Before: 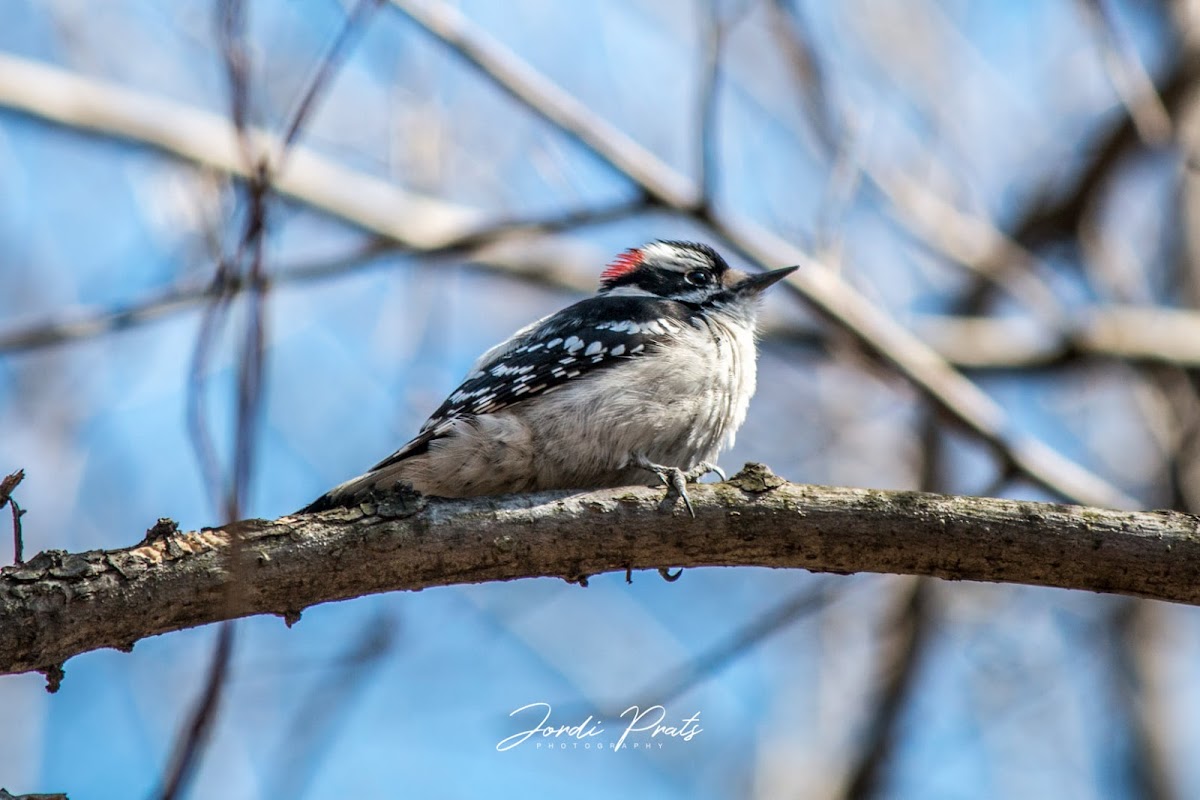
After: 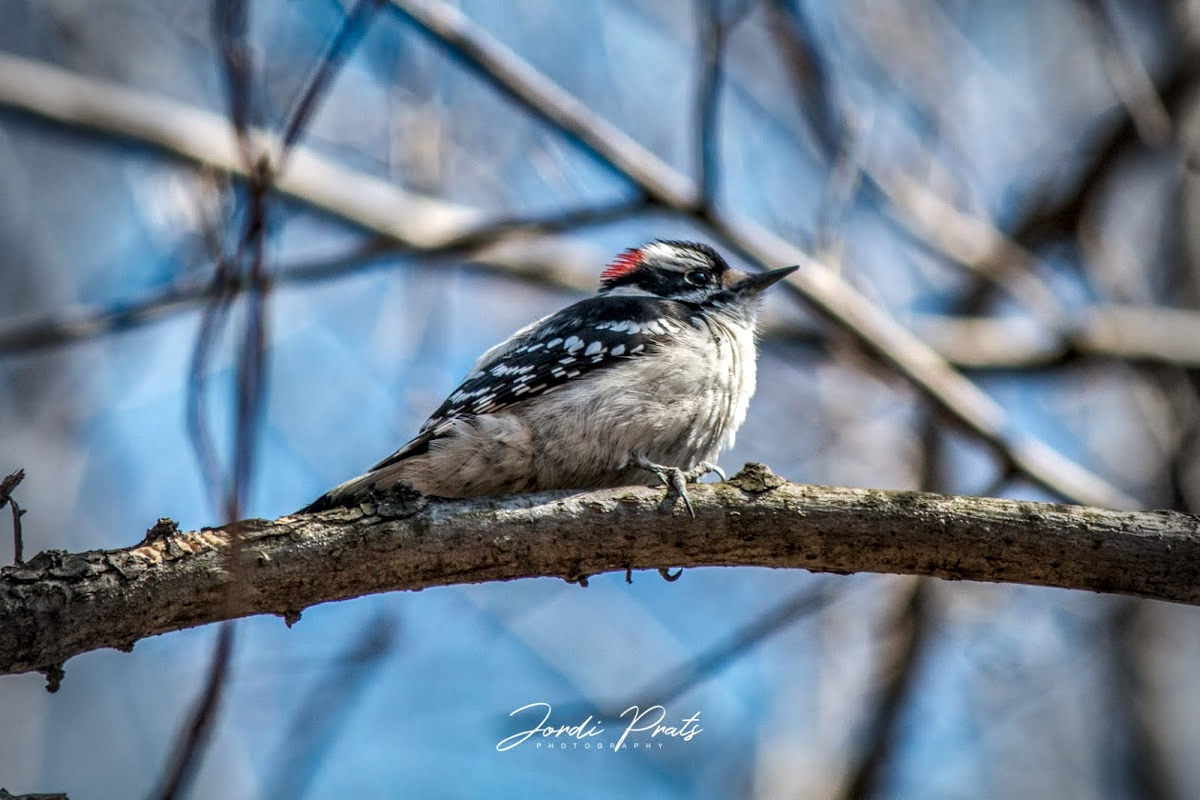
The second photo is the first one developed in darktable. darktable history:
local contrast: on, module defaults
shadows and highlights: shadows 20.85, highlights -82.49, soften with gaussian
vignetting: fall-off start 76.9%, fall-off radius 27.43%, width/height ratio 0.978, dithering 8-bit output
